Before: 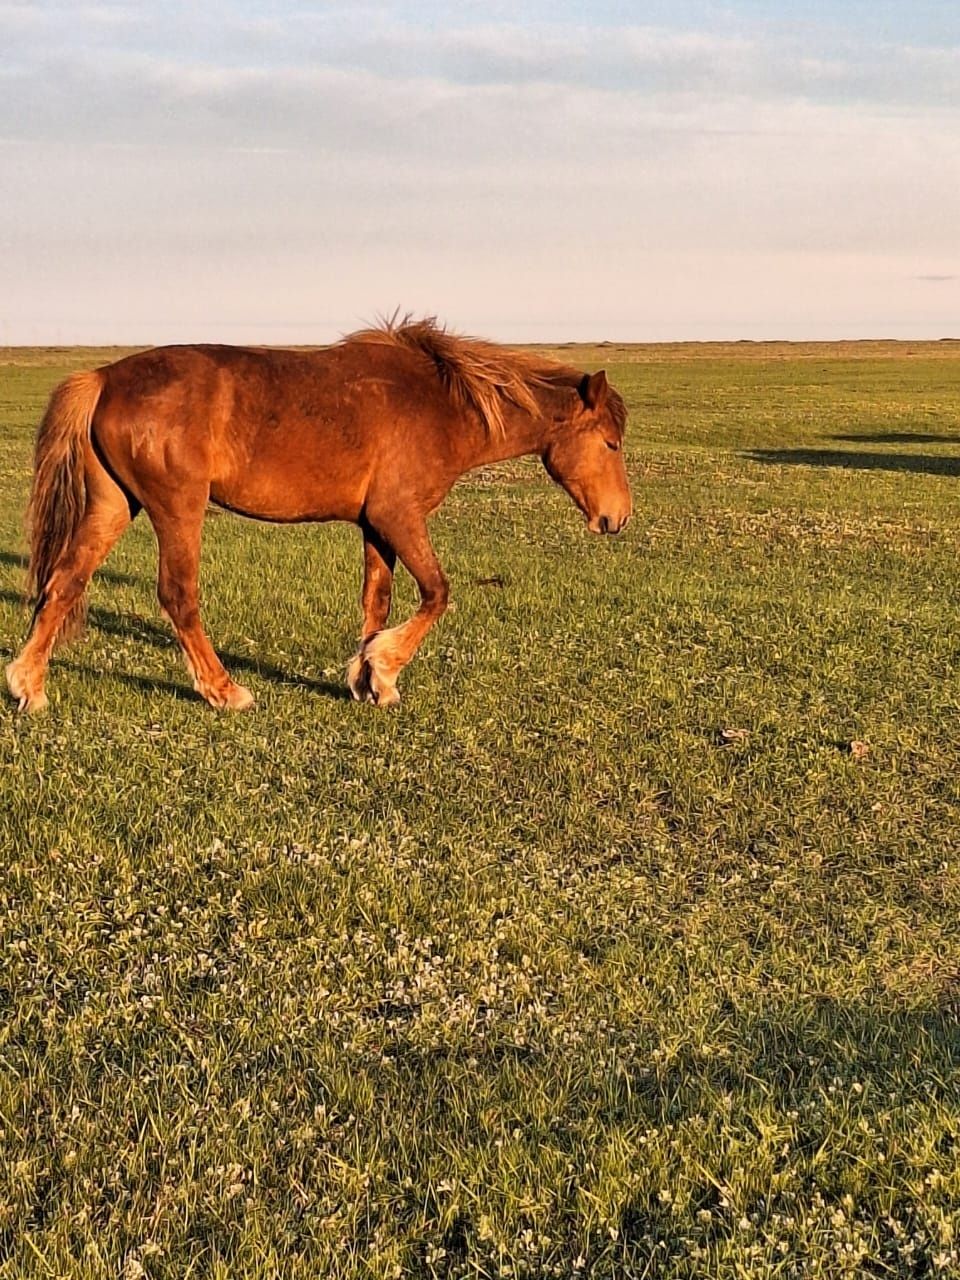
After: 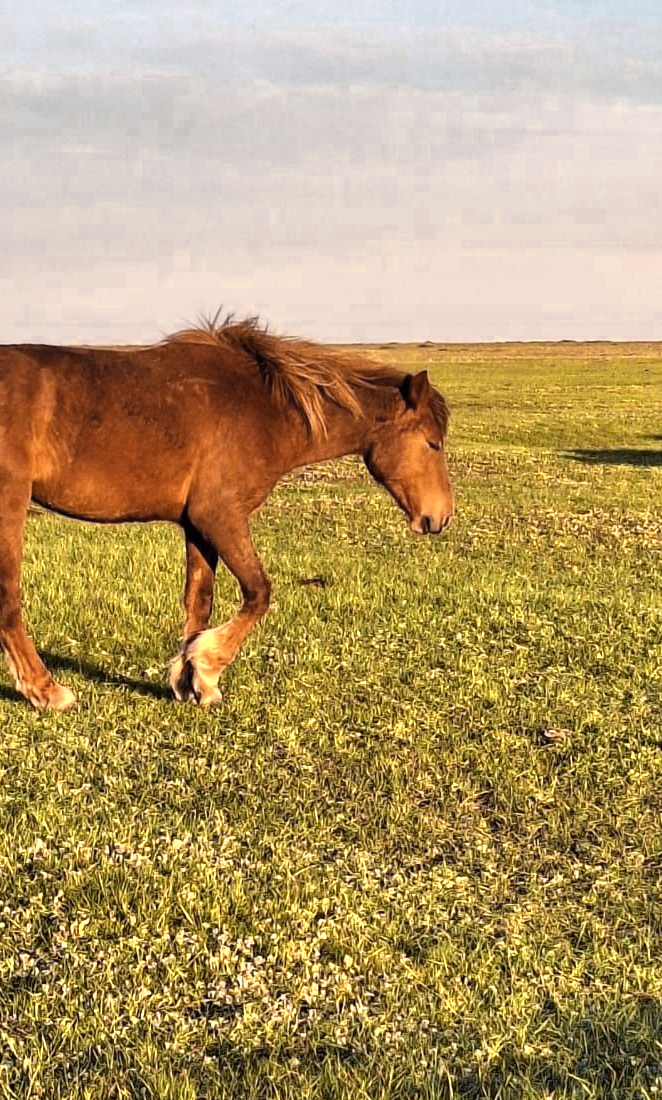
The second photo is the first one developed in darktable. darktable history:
crop: left 18.629%, right 12.379%, bottom 13.988%
color zones: curves: ch0 [(0.004, 0.306) (0.107, 0.448) (0.252, 0.656) (0.41, 0.398) (0.595, 0.515) (0.768, 0.628)]; ch1 [(0.07, 0.323) (0.151, 0.452) (0.252, 0.608) (0.346, 0.221) (0.463, 0.189) (0.61, 0.368) (0.735, 0.395) (0.921, 0.412)]; ch2 [(0, 0.476) (0.132, 0.512) (0.243, 0.512) (0.397, 0.48) (0.522, 0.376) (0.634, 0.536) (0.761, 0.46)]
